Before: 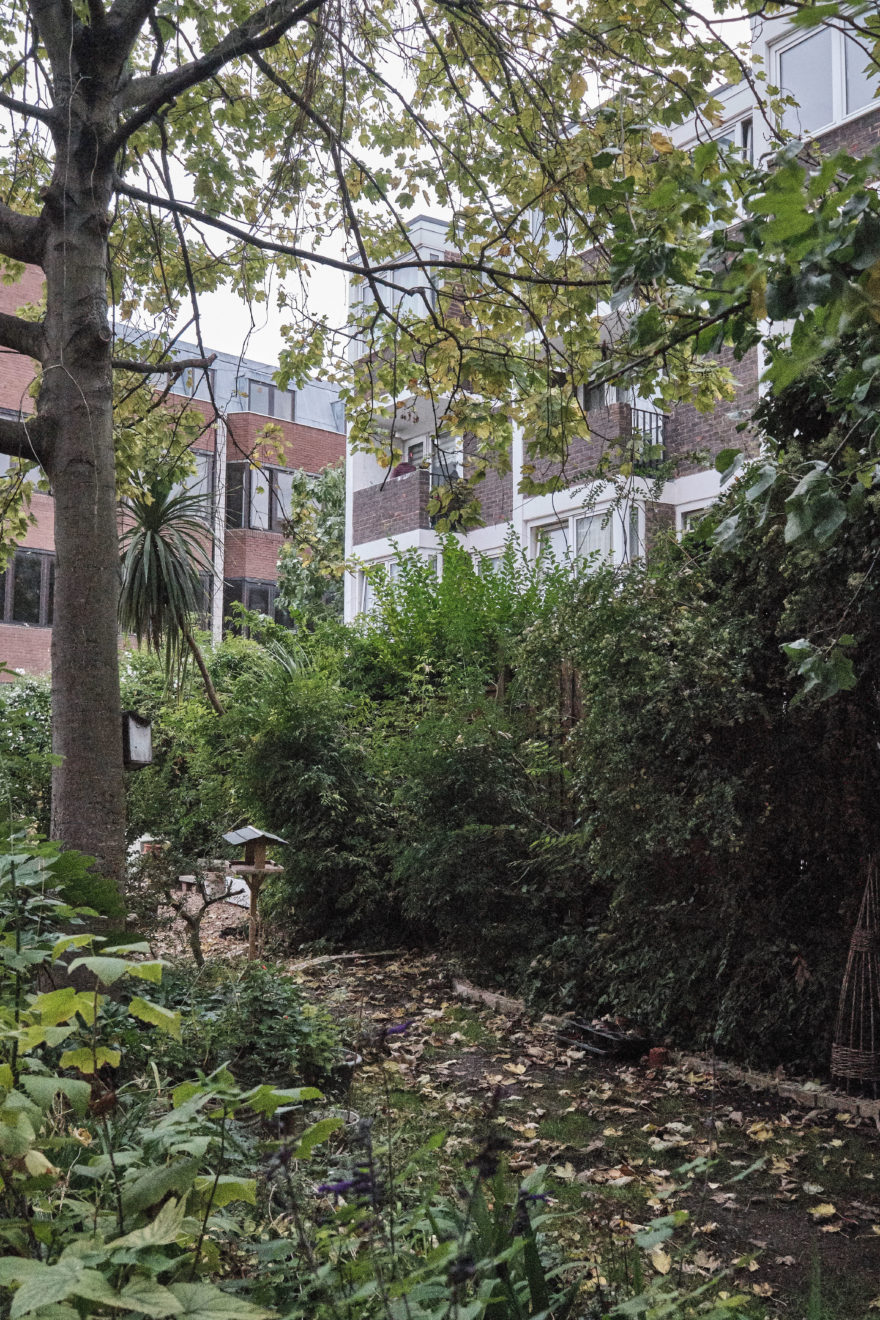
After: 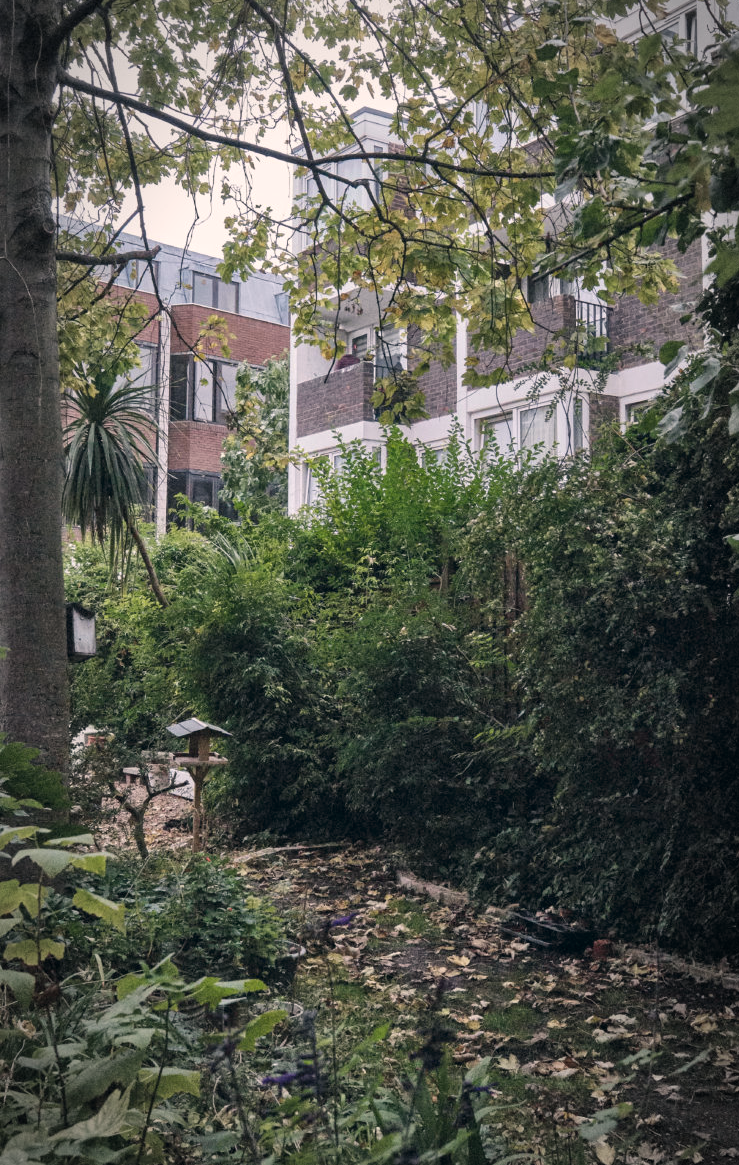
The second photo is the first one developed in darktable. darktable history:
color correction: highlights a* 5.38, highlights b* 5.3, shadows a* -4.26, shadows b* -5.11
vignetting: automatic ratio true
crop: left 6.446%, top 8.188%, right 9.538%, bottom 3.548%
